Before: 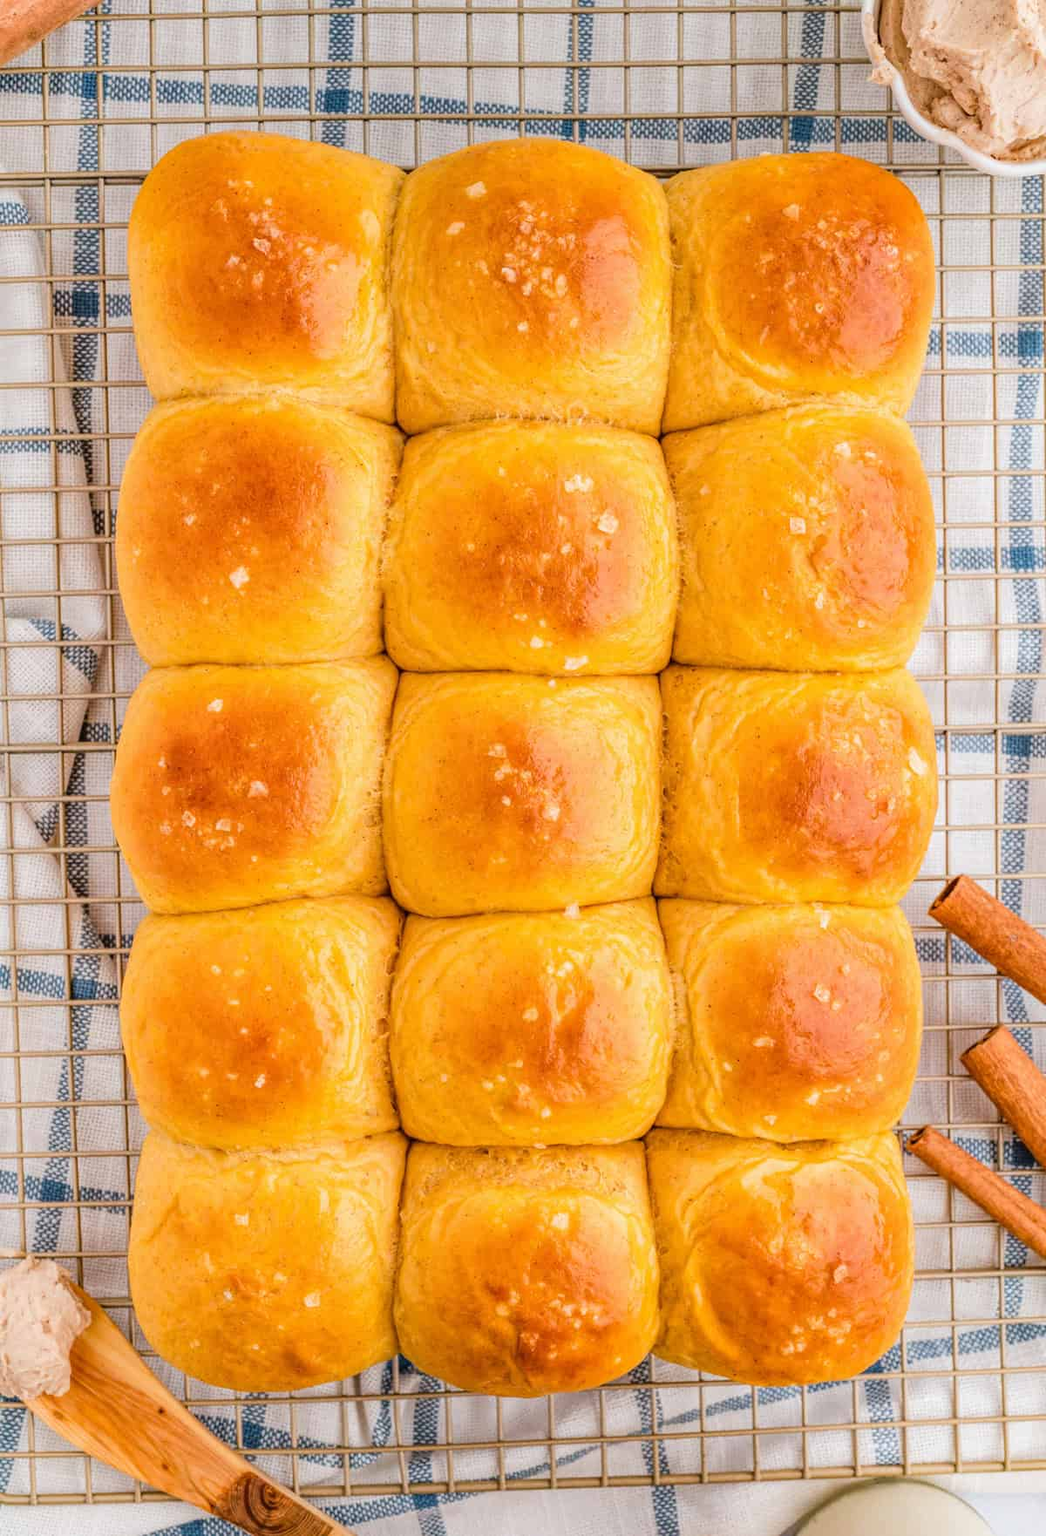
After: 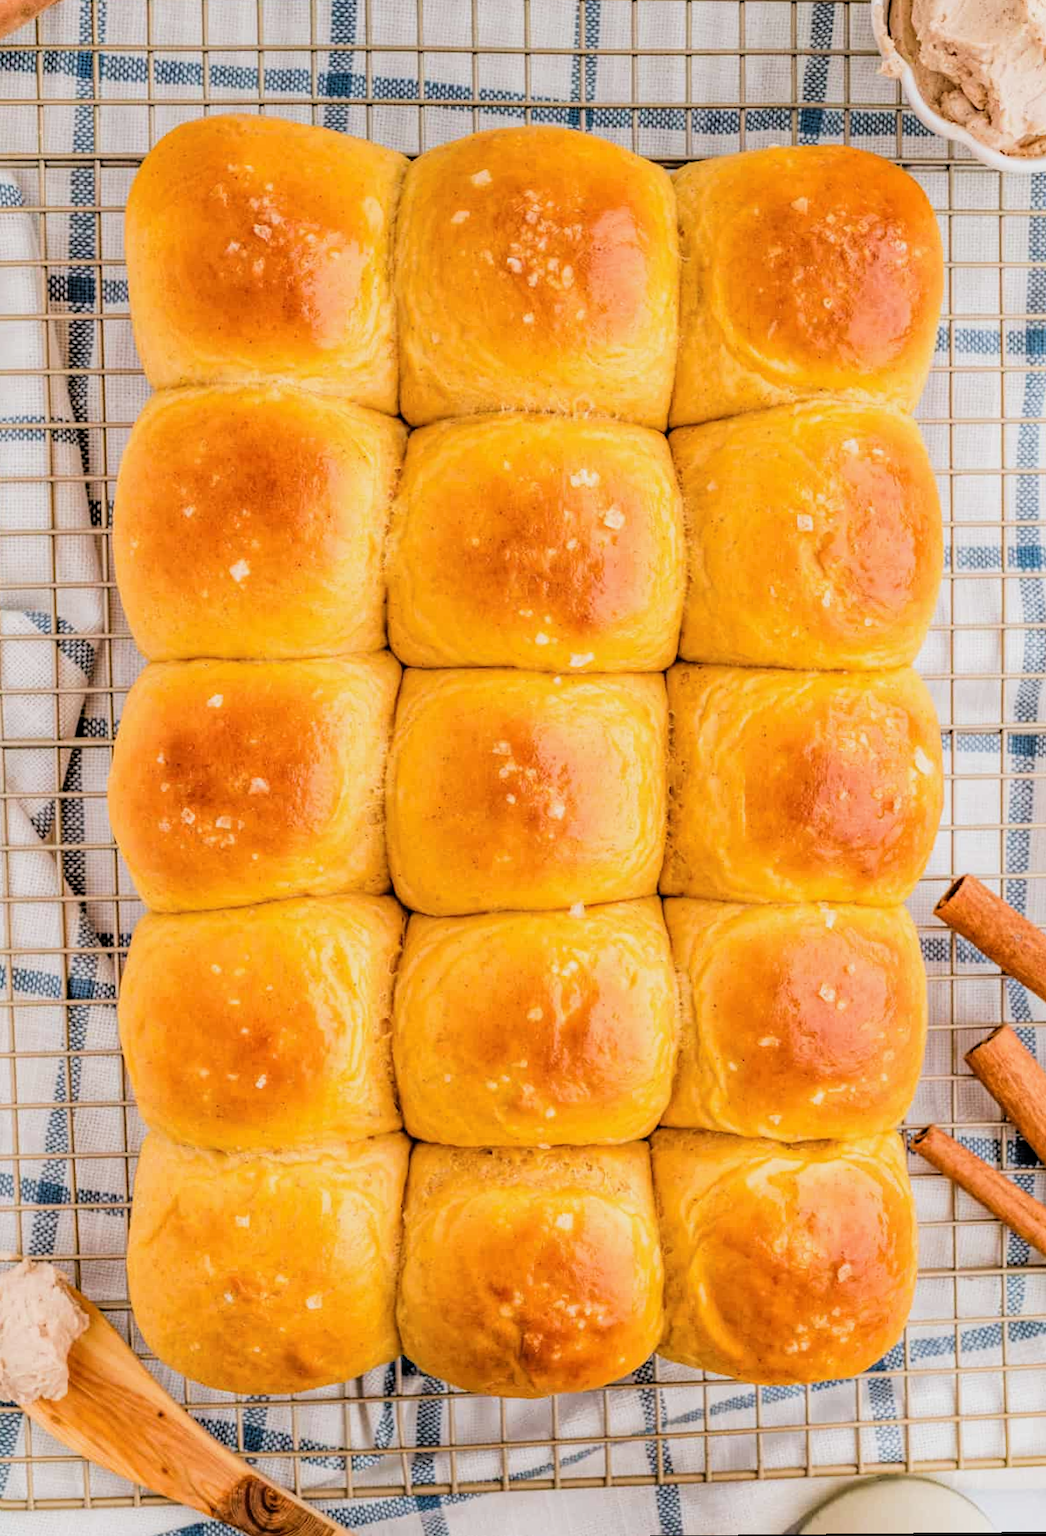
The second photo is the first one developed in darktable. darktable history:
rotate and perspective: rotation 0.174°, lens shift (vertical) 0.013, lens shift (horizontal) 0.019, shear 0.001, automatic cropping original format, crop left 0.007, crop right 0.991, crop top 0.016, crop bottom 0.997
filmic rgb: black relative exposure -5 EV, white relative exposure 3.2 EV, hardness 3.42, contrast 1.2, highlights saturation mix -30%
